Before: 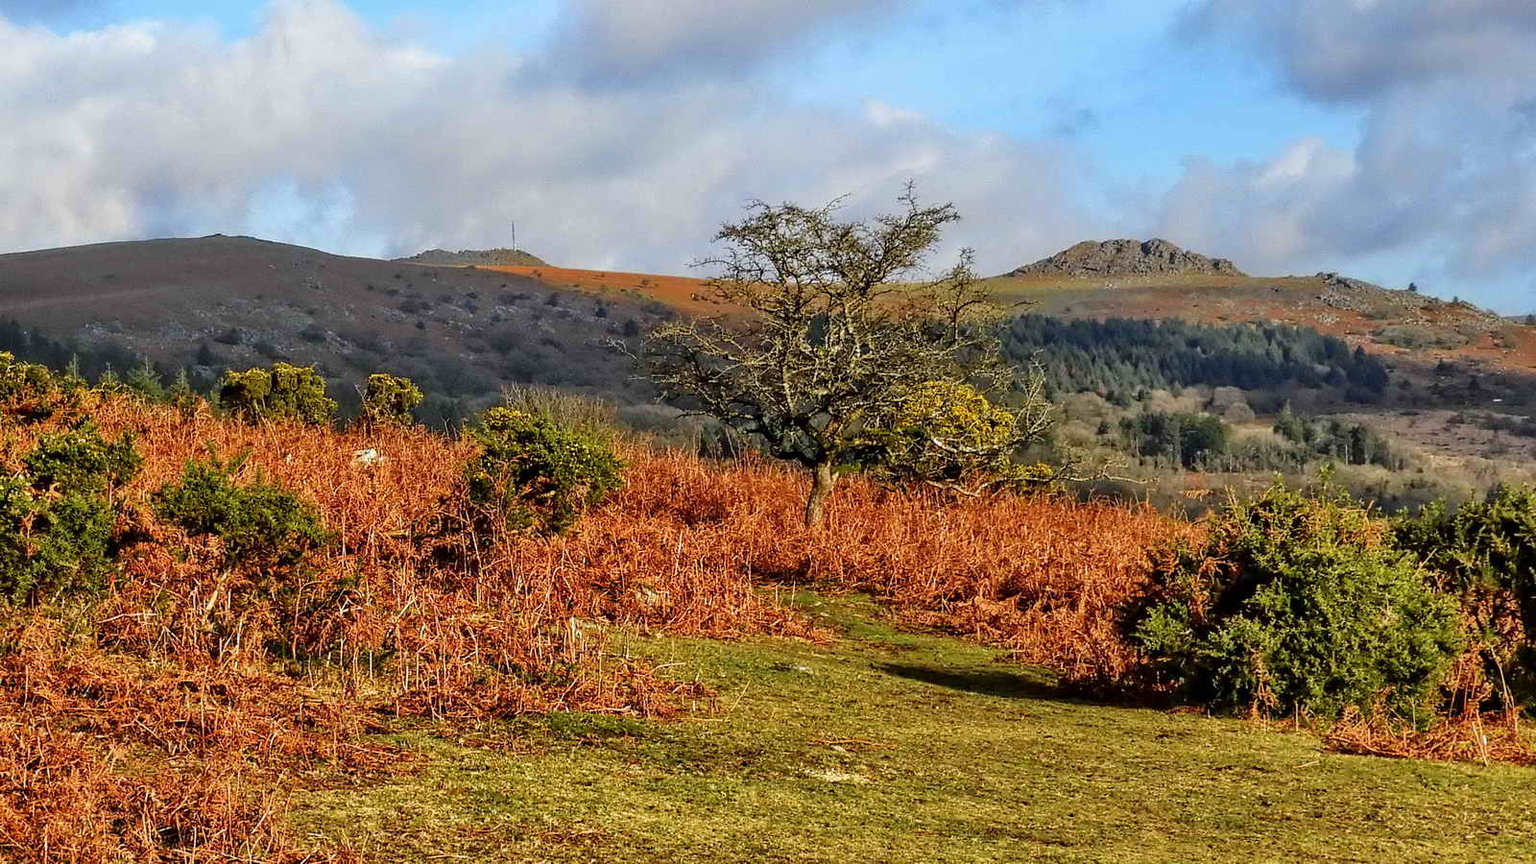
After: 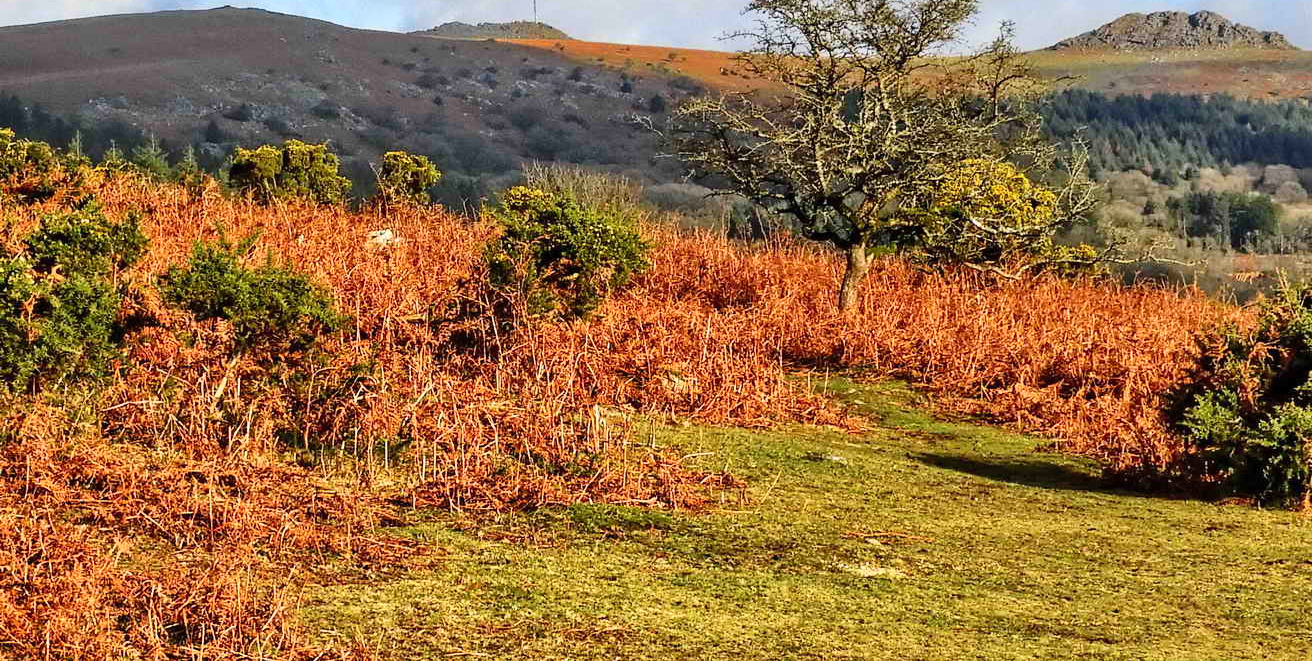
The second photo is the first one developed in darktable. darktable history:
shadows and highlights: shadows 37.27, highlights -28.18, soften with gaussian
crop: top 26.531%, right 17.959%
contrast brightness saturation: contrast 0.2, brightness 0.15, saturation 0.14
